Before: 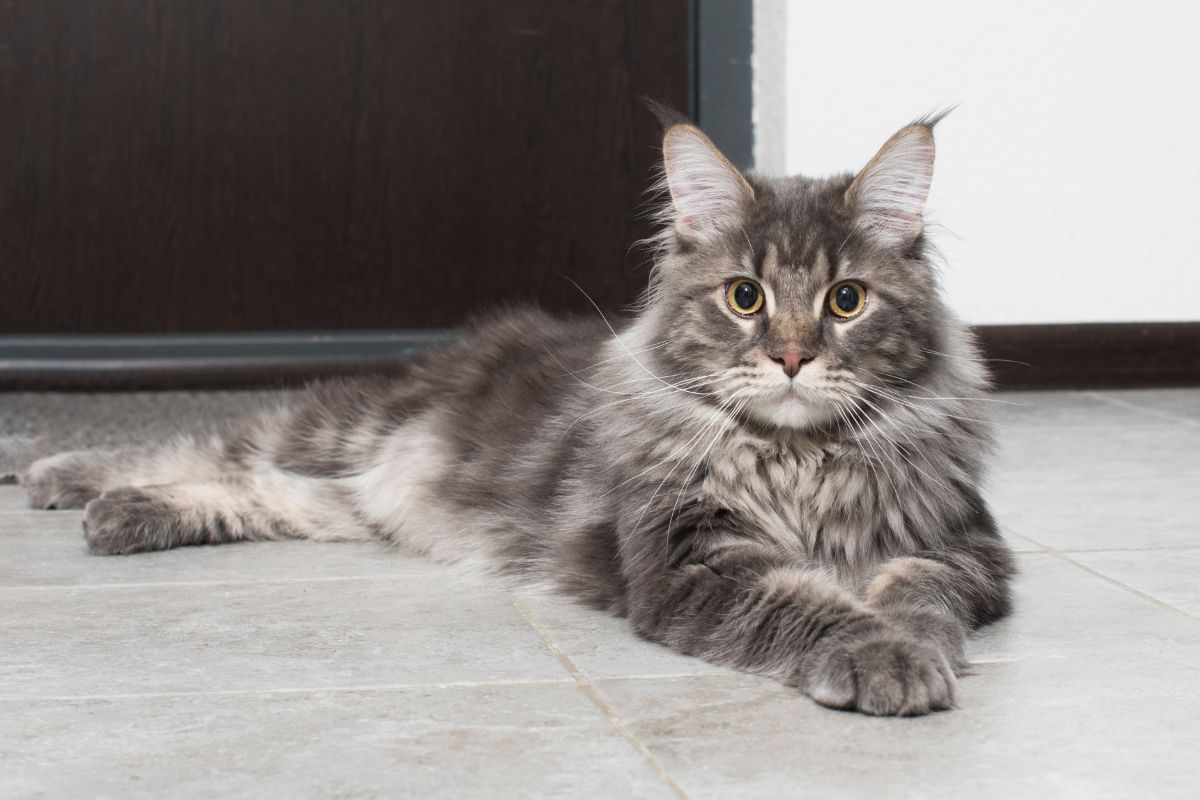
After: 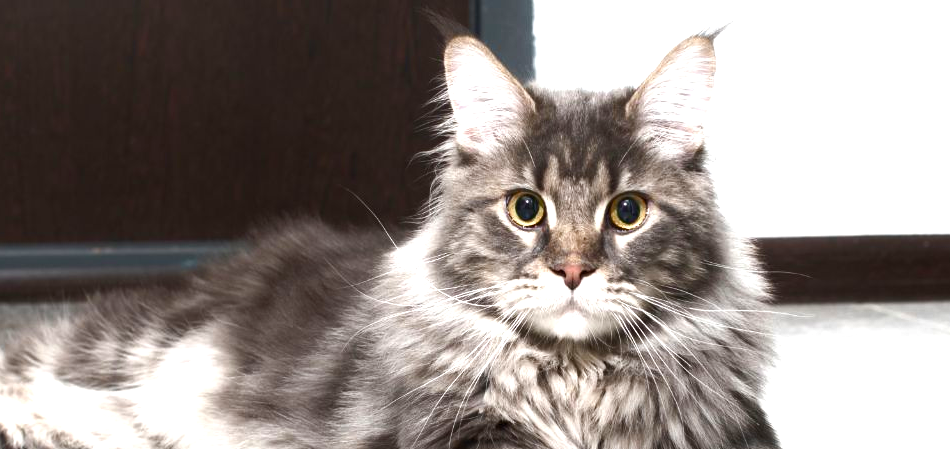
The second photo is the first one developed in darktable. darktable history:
color balance rgb: perceptual saturation grading › global saturation 25.929%, perceptual saturation grading › highlights -50.448%, perceptual saturation grading › shadows 30.927%, perceptual brilliance grading › highlights 9.344%, perceptual brilliance grading › mid-tones 5.01%, global vibrance 20%
crop: left 18.263%, top 11.096%, right 2.559%, bottom 32.772%
tone equalizer: -8 EV 0.001 EV, -7 EV -0.001 EV, -6 EV 0.005 EV, -5 EV -0.024 EV, -4 EV -0.1 EV, -3 EV -0.152 EV, -2 EV 0.266 EV, -1 EV 0.728 EV, +0 EV 0.508 EV, mask exposure compensation -0.488 EV
